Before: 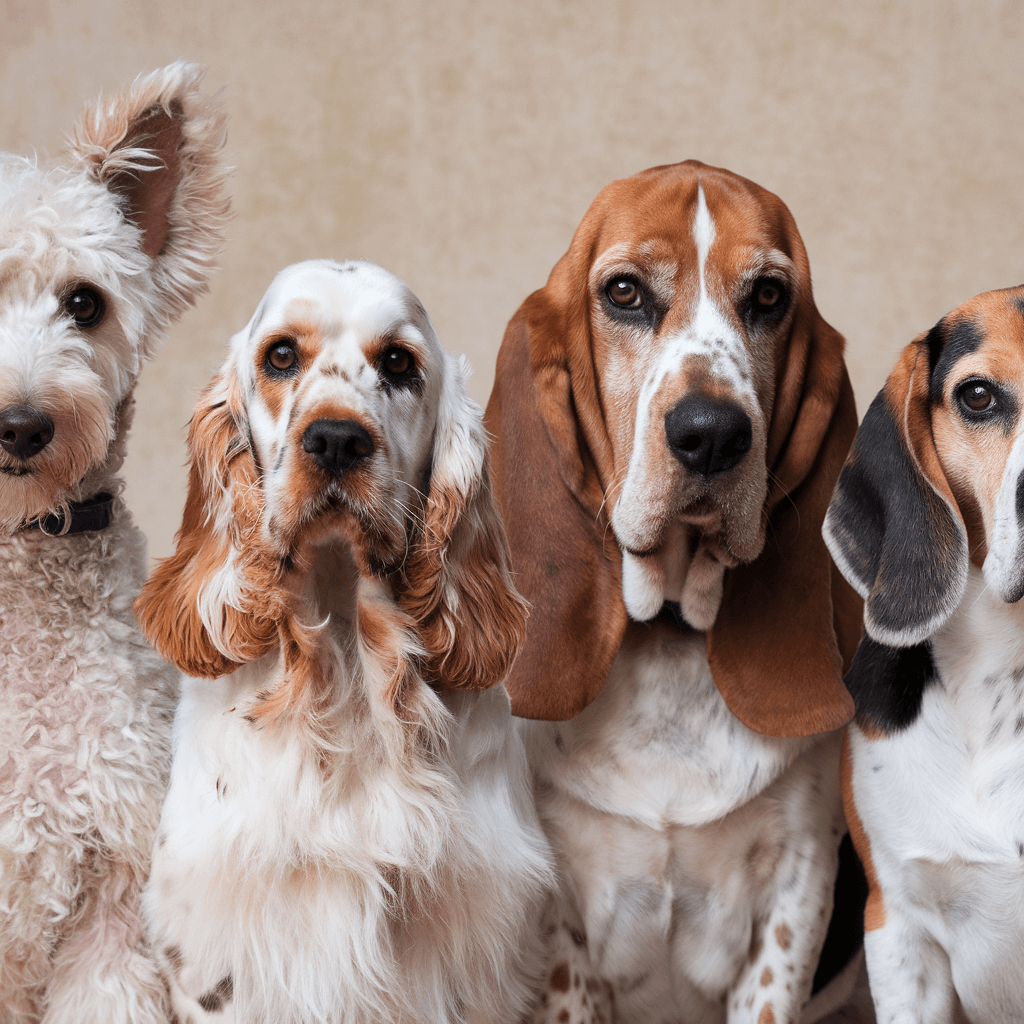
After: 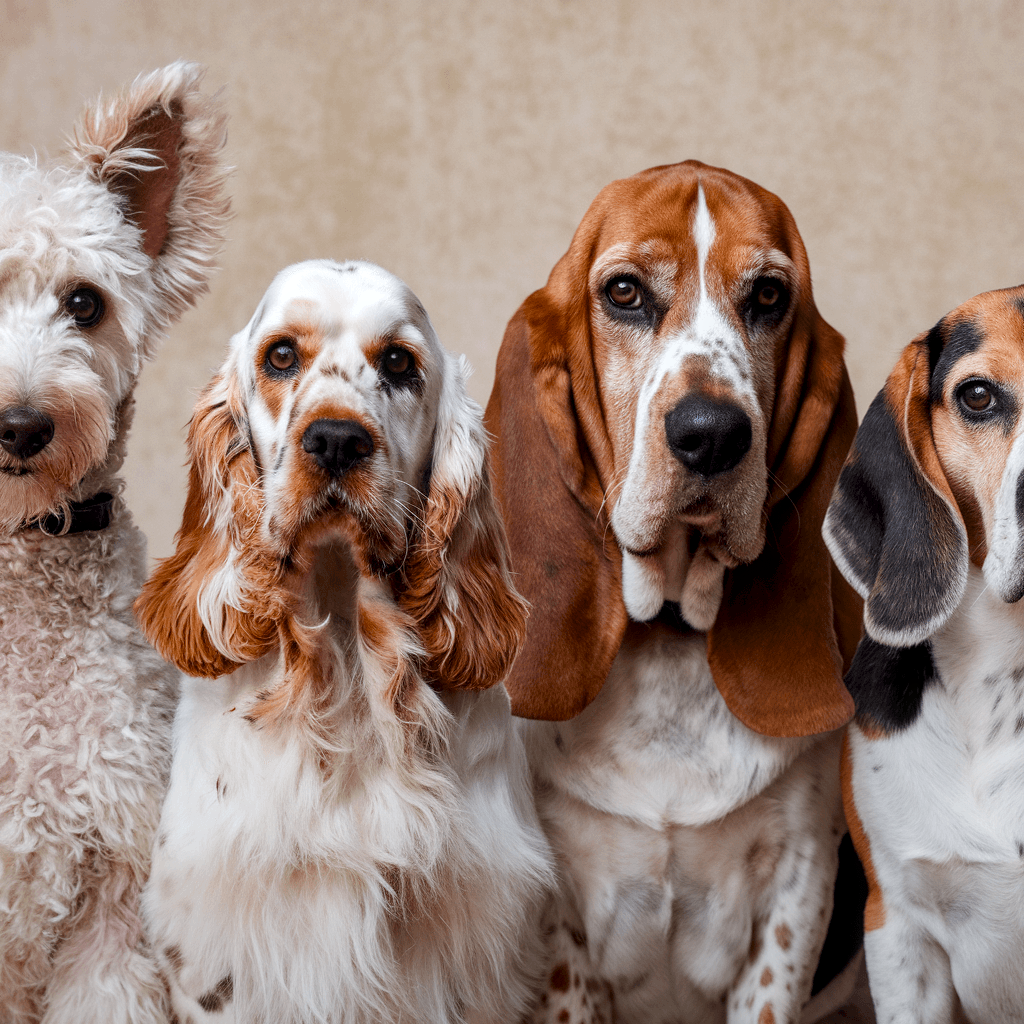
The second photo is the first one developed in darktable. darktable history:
color balance rgb: perceptual saturation grading › global saturation 20%, perceptual saturation grading › highlights -25%, perceptual saturation grading › shadows 25%
graduated density: rotation -180°, offset 27.42
local contrast: detail 130%
